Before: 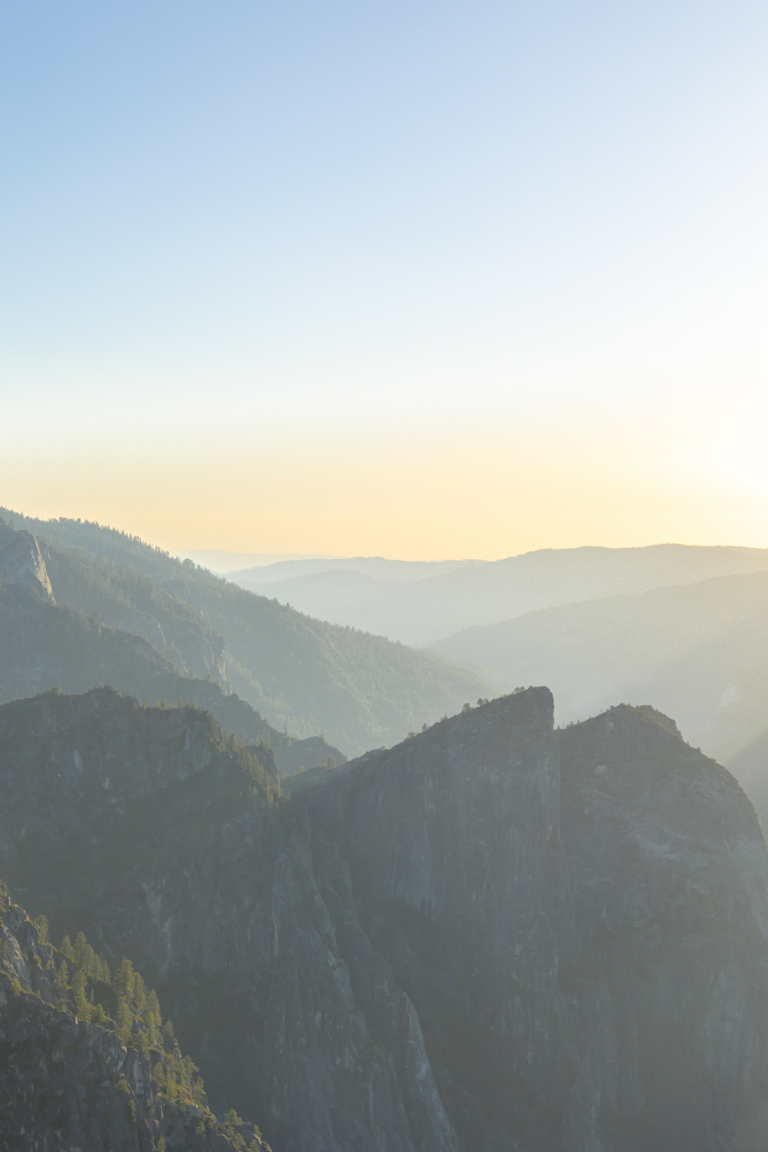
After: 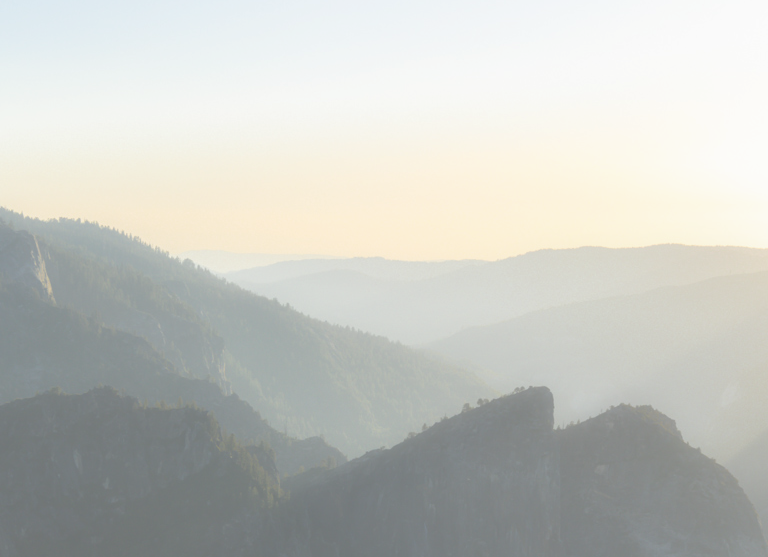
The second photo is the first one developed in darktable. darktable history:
exposure: black level correction -0.062, exposure -0.05 EV, compensate highlight preservation false
crop and rotate: top 26.056%, bottom 25.543%
soften: size 60.24%, saturation 65.46%, brightness 0.506 EV, mix 25.7%
